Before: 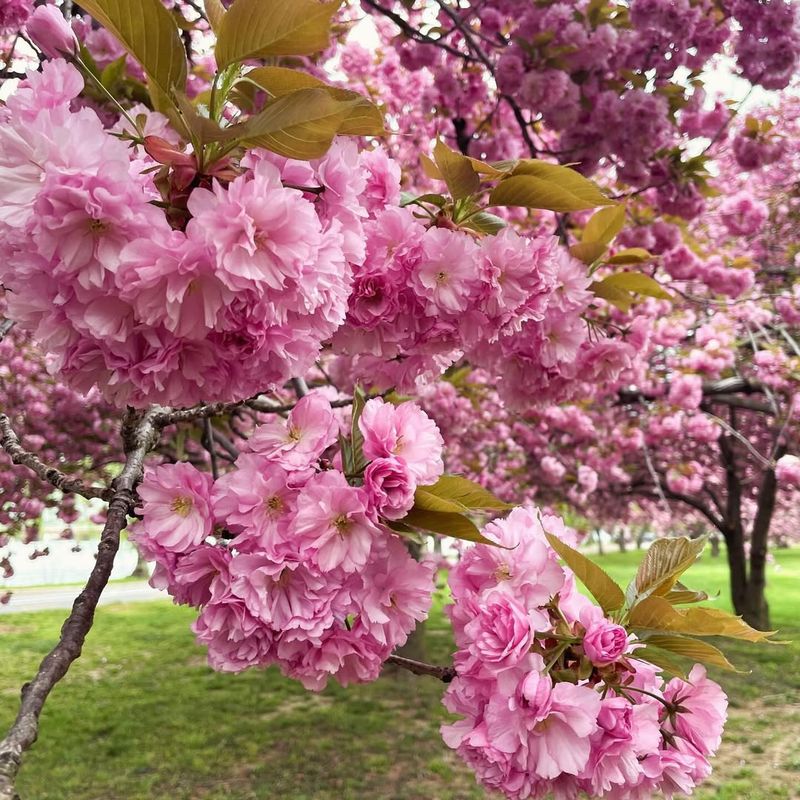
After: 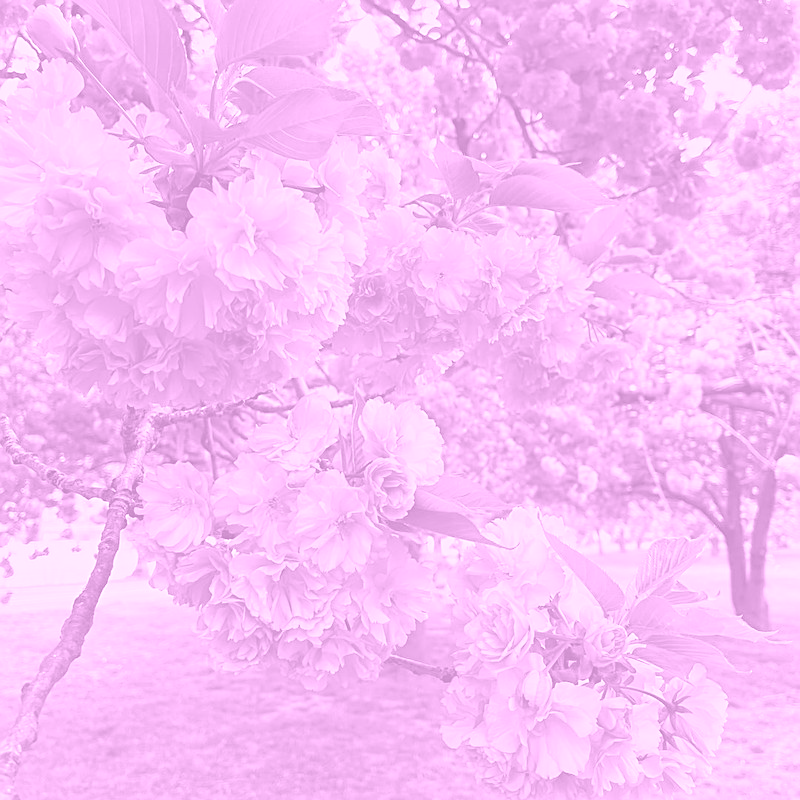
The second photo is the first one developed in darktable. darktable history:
colorize: hue 331.2°, saturation 75%, source mix 30.28%, lightness 70.52%, version 1
exposure: exposure 0.191 EV, compensate highlight preservation false
sharpen: amount 0.6
